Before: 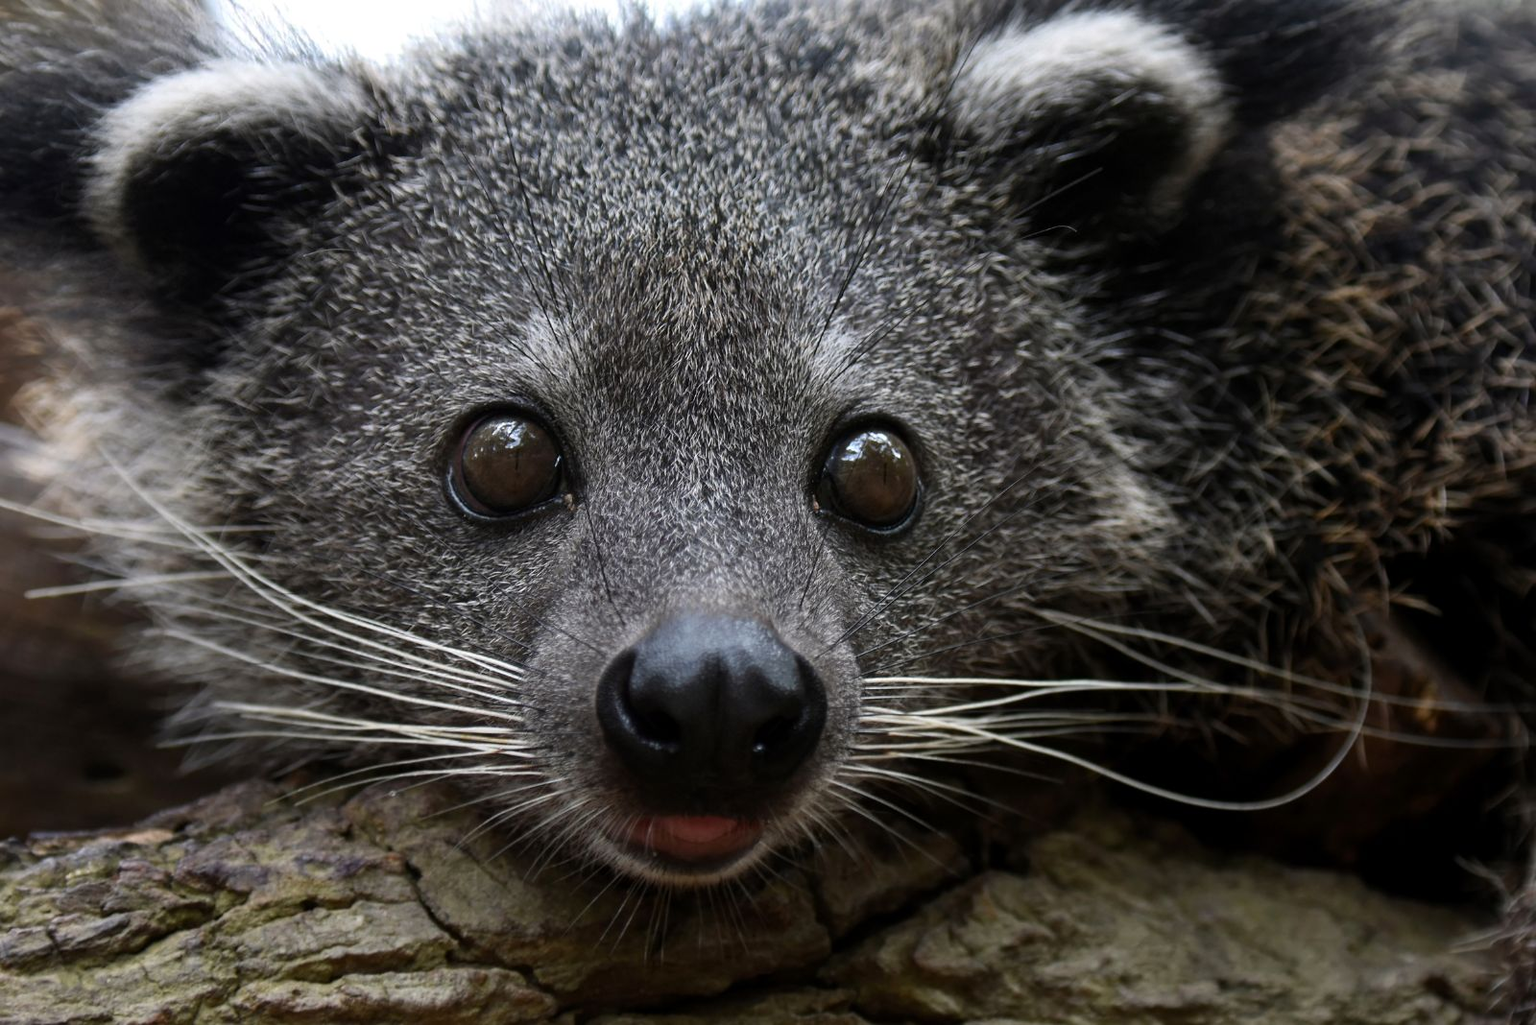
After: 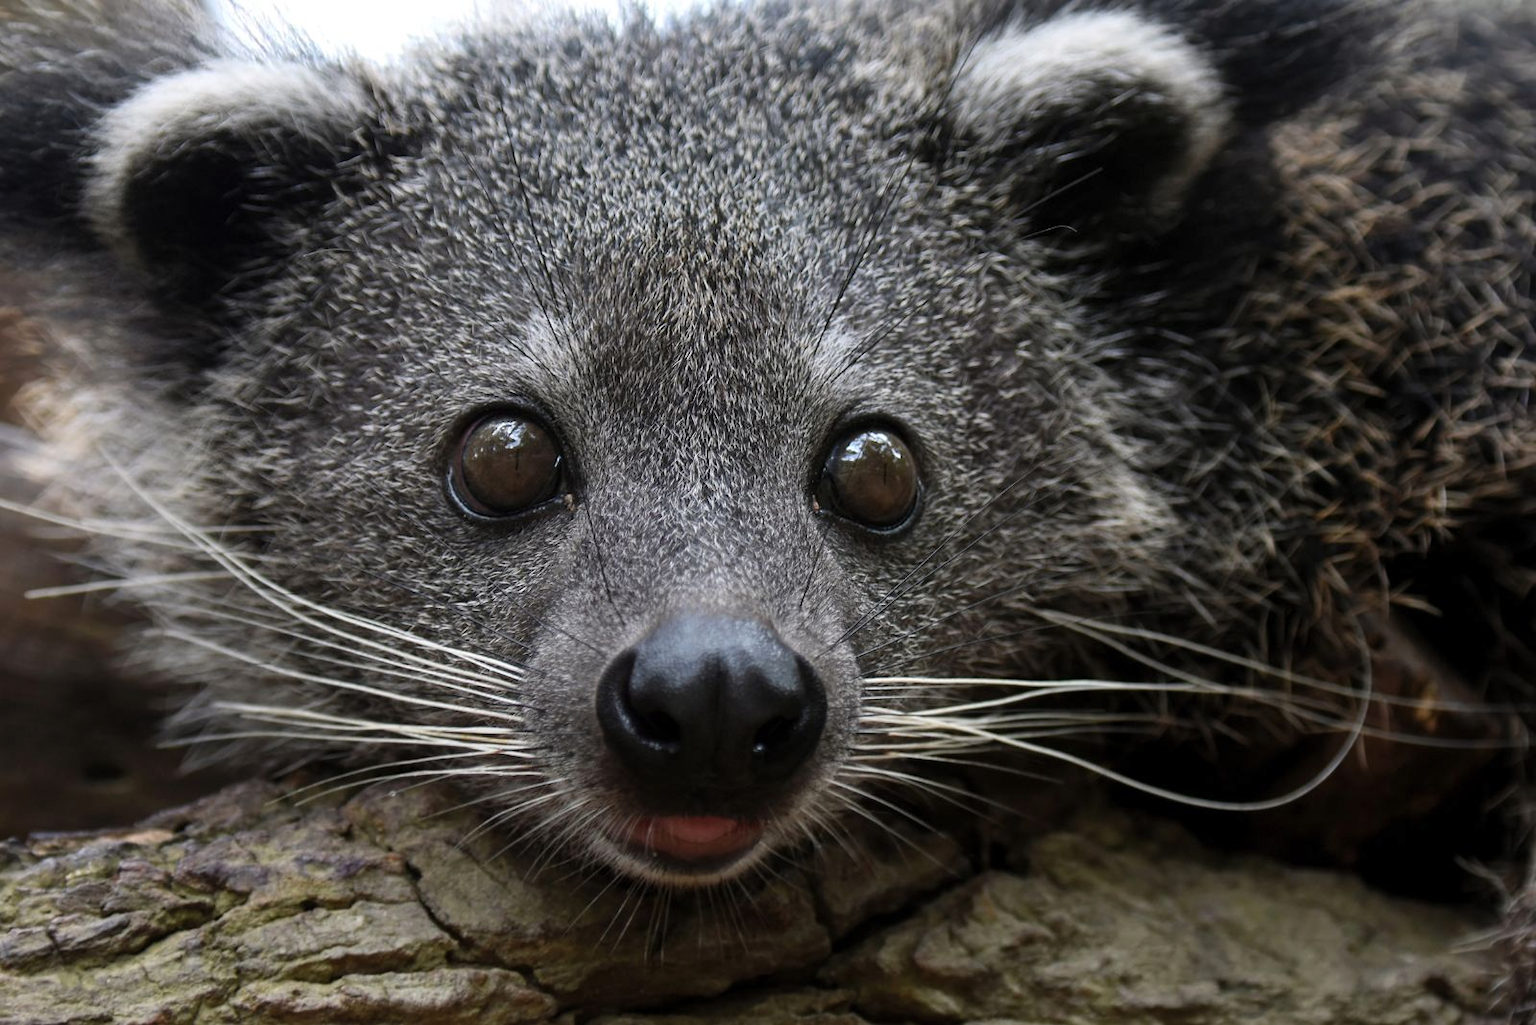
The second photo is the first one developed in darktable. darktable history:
contrast brightness saturation: contrast 0.054, brightness 0.056, saturation 0.01
